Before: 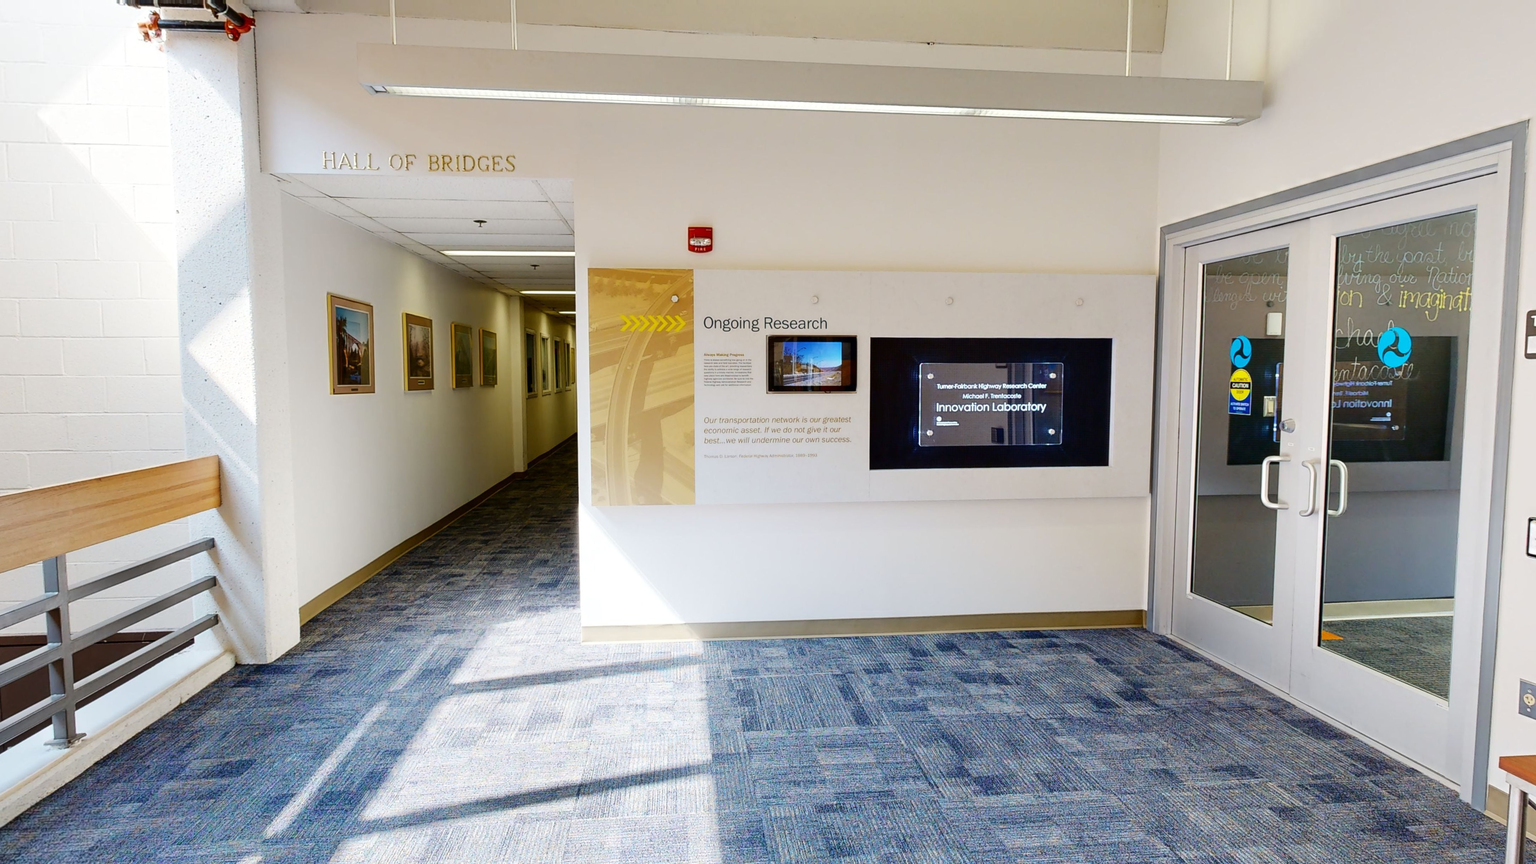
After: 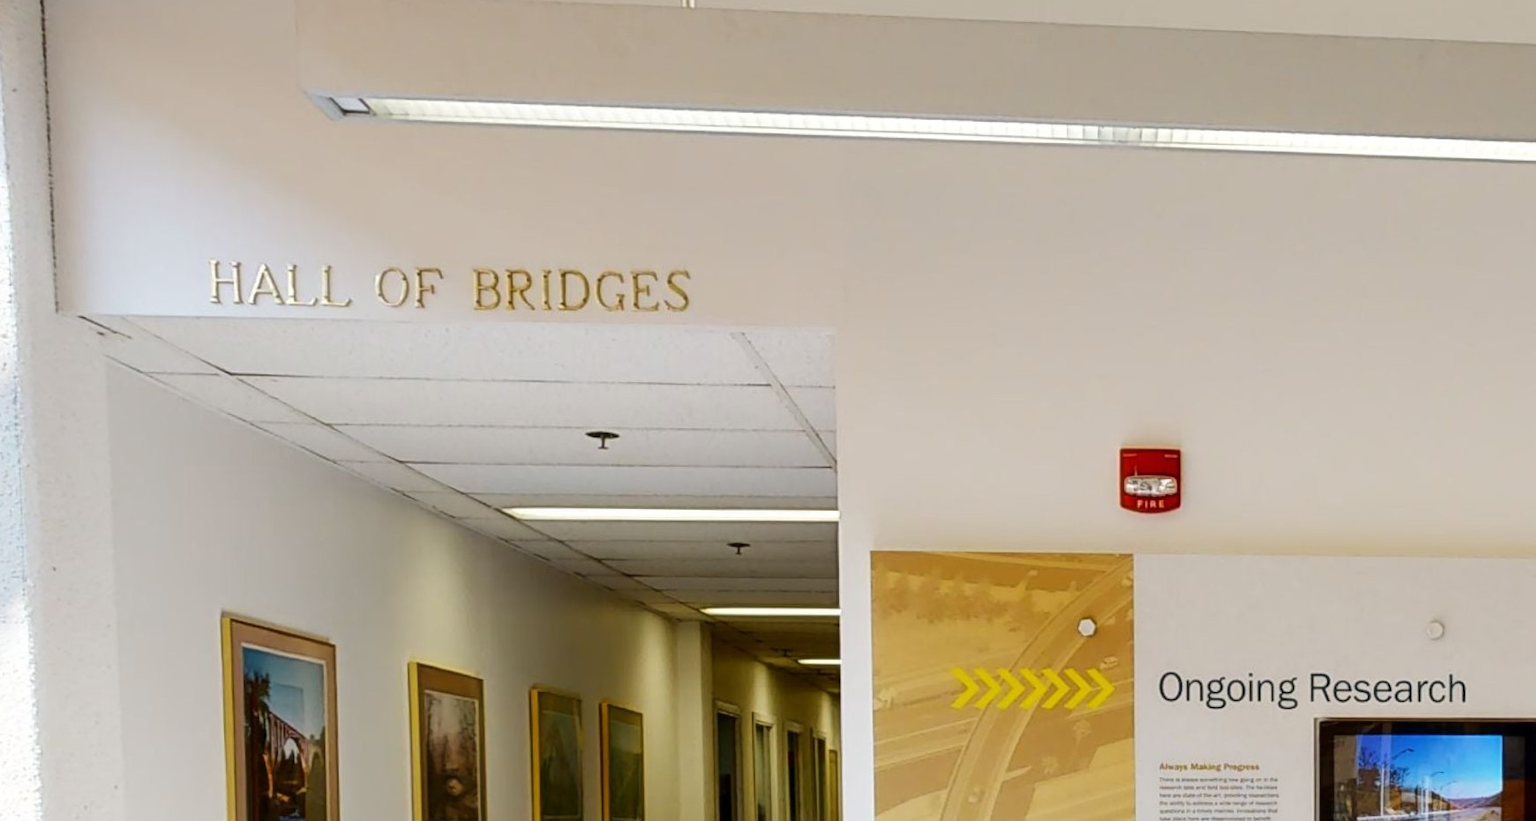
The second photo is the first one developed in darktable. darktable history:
crop: left 15.516%, top 5.43%, right 44.31%, bottom 56.369%
